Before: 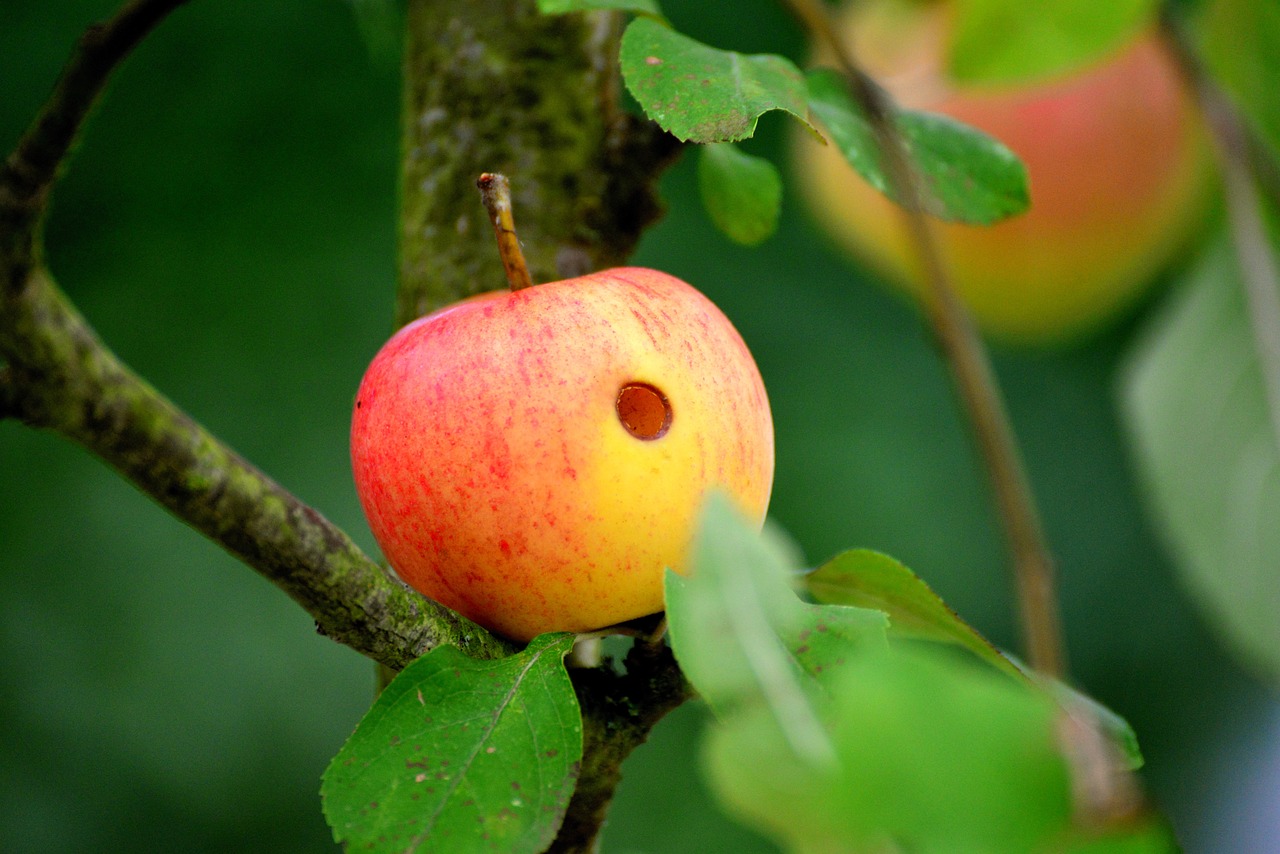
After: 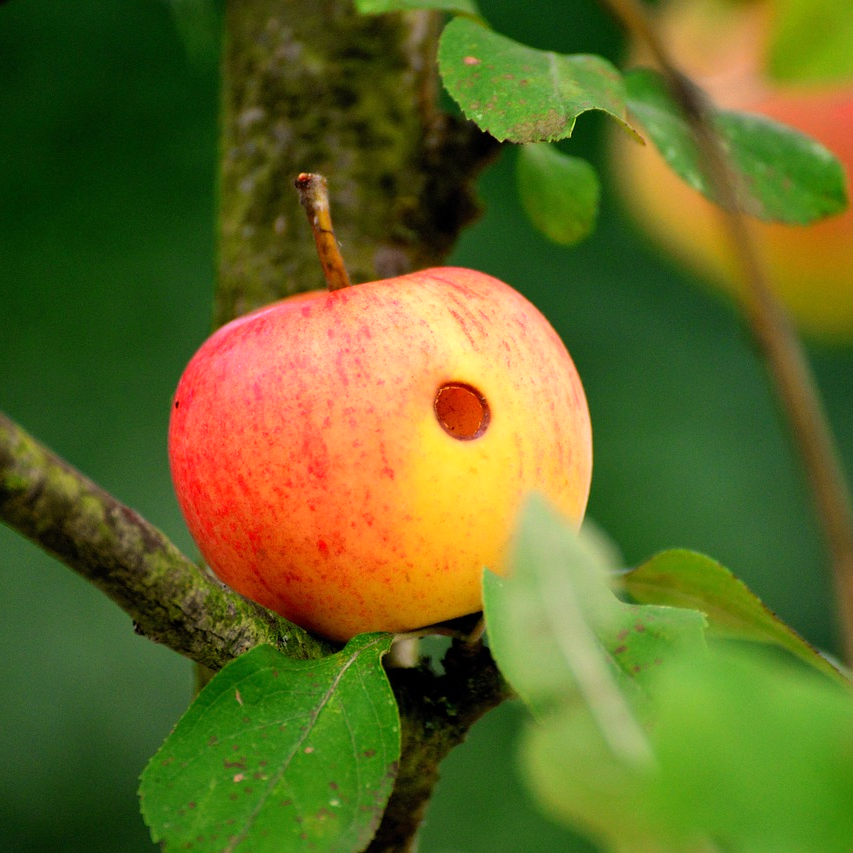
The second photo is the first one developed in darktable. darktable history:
white balance: red 1.127, blue 0.943
crop and rotate: left 14.292%, right 19.041%
